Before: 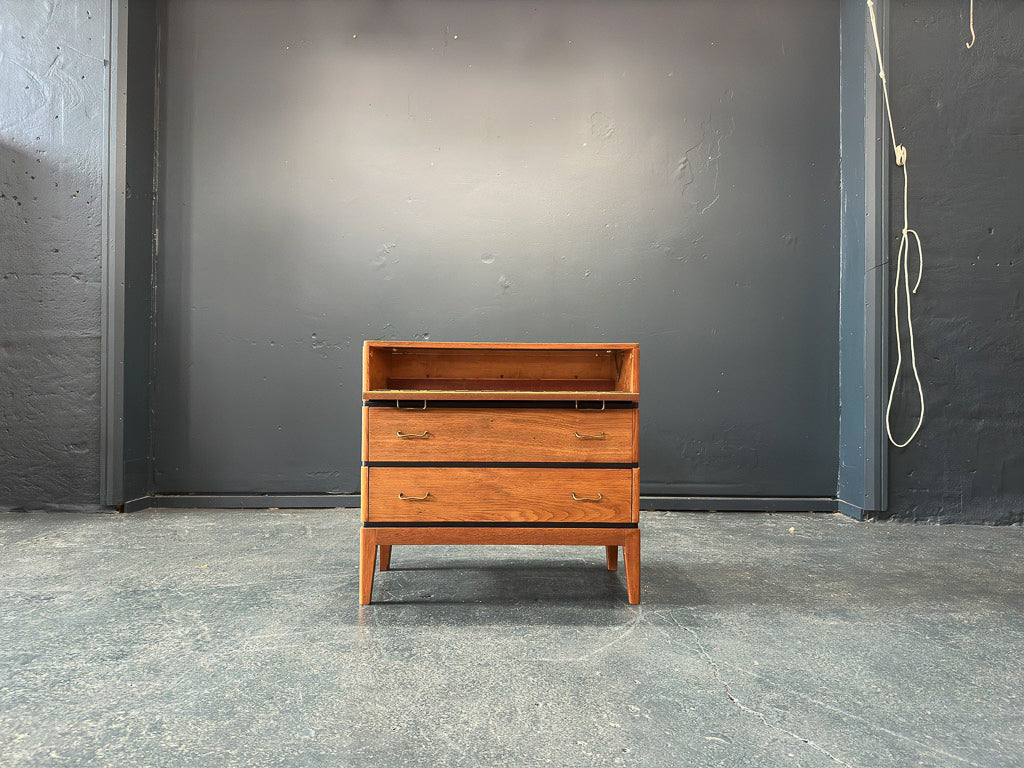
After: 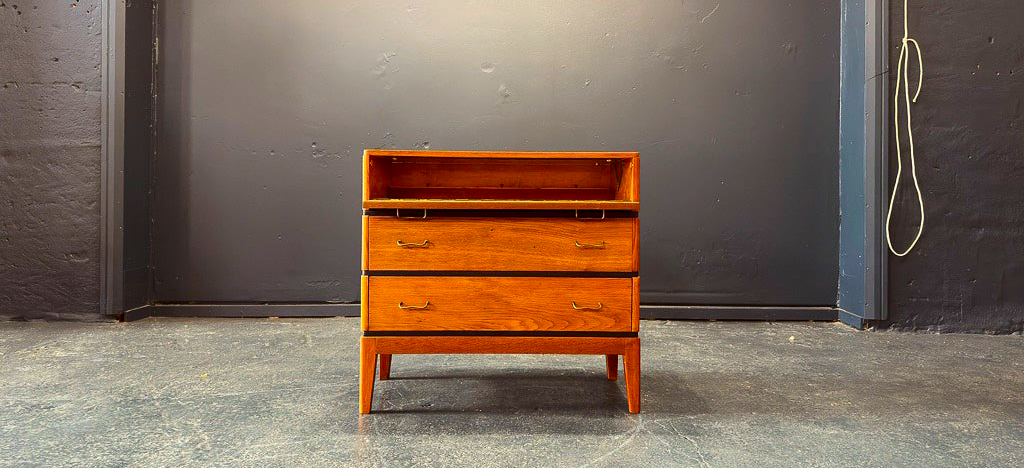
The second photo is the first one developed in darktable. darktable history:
crop and rotate: top 24.976%, bottom 14.033%
contrast brightness saturation: contrast 0.069, brightness -0.137, saturation 0.118
color balance rgb: shadows lift › hue 84.63°, power › chroma 1.039%, power › hue 25.4°, perceptual saturation grading › global saturation 30.878%, perceptual brilliance grading › mid-tones 9.316%, perceptual brilliance grading › shadows 15.181%, global vibrance 14.697%
